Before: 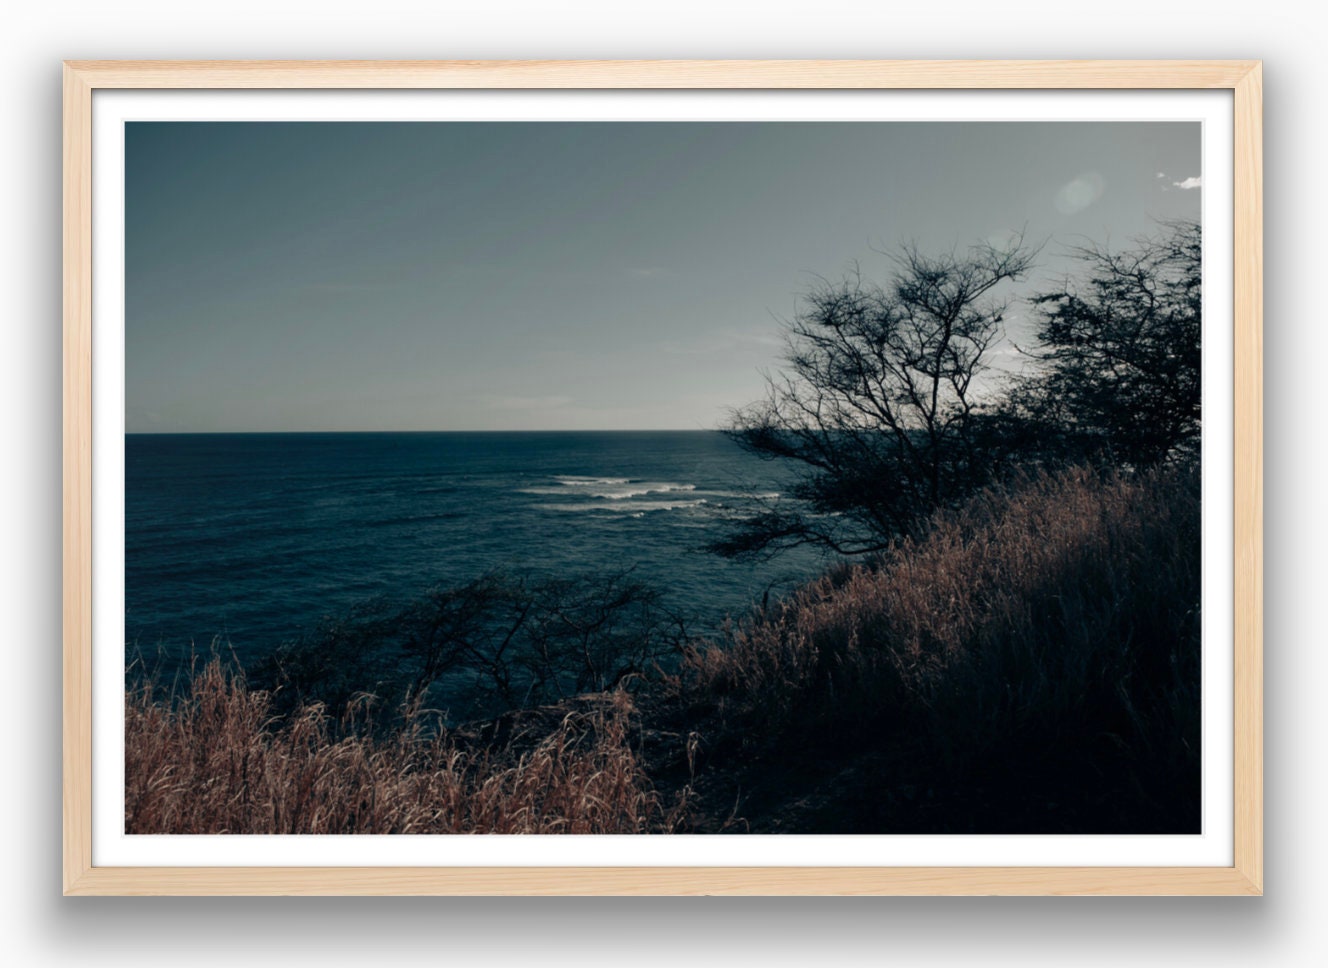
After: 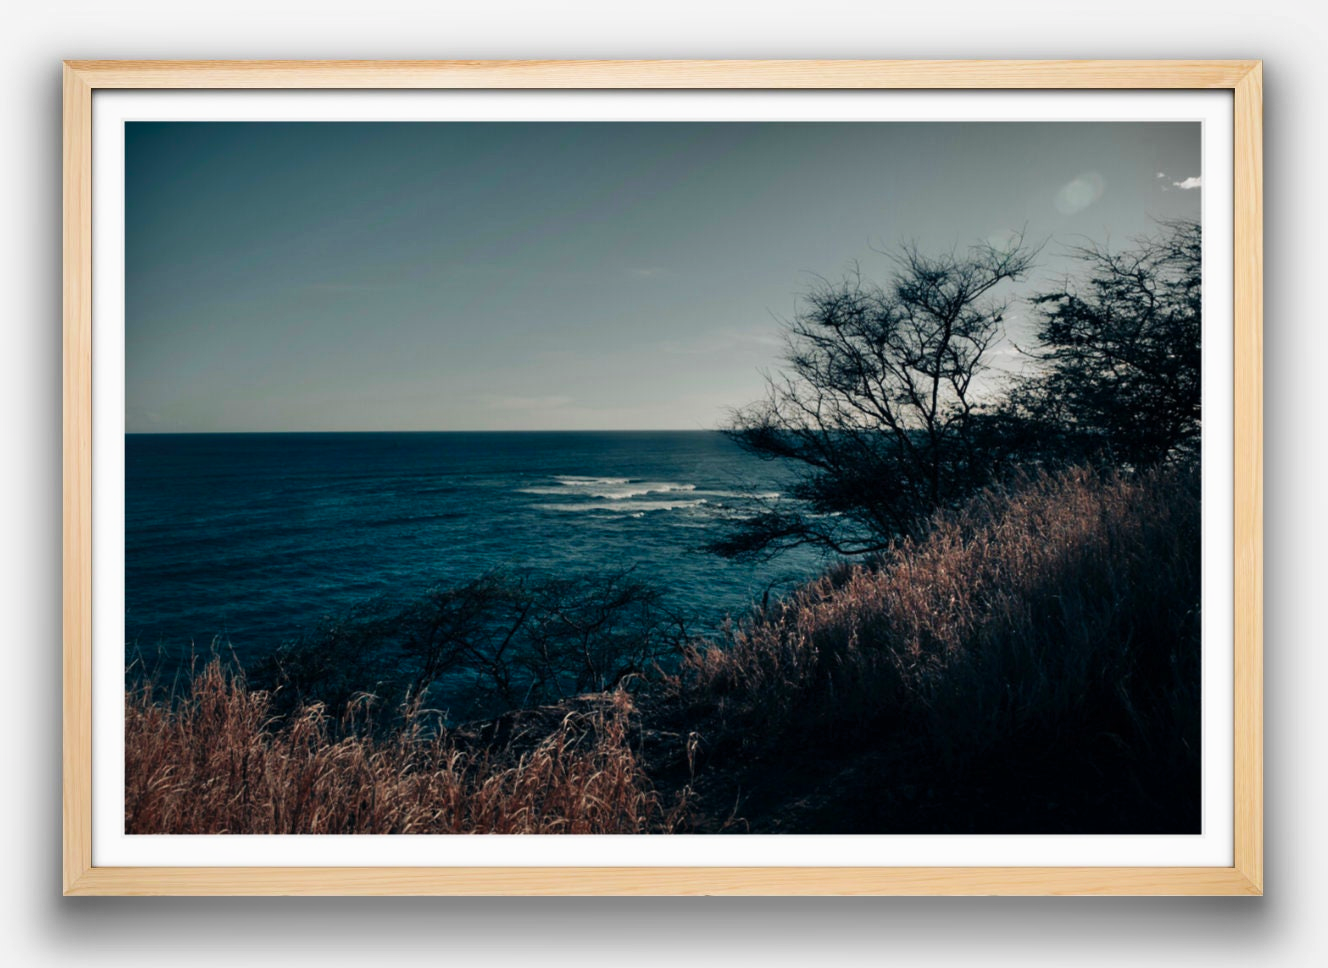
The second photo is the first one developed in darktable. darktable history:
tone curve: curves: ch0 [(0, 0) (0.08, 0.06) (0.17, 0.14) (0.5, 0.5) (0.83, 0.86) (0.92, 0.94) (1, 1)], preserve colors none
color balance rgb: perceptual saturation grading › global saturation 25.773%, perceptual brilliance grading › global brilliance 2.398%, perceptual brilliance grading › highlights -3.812%
shadows and highlights: highlights color adjustment 55.83%, low approximation 0.01, soften with gaussian
